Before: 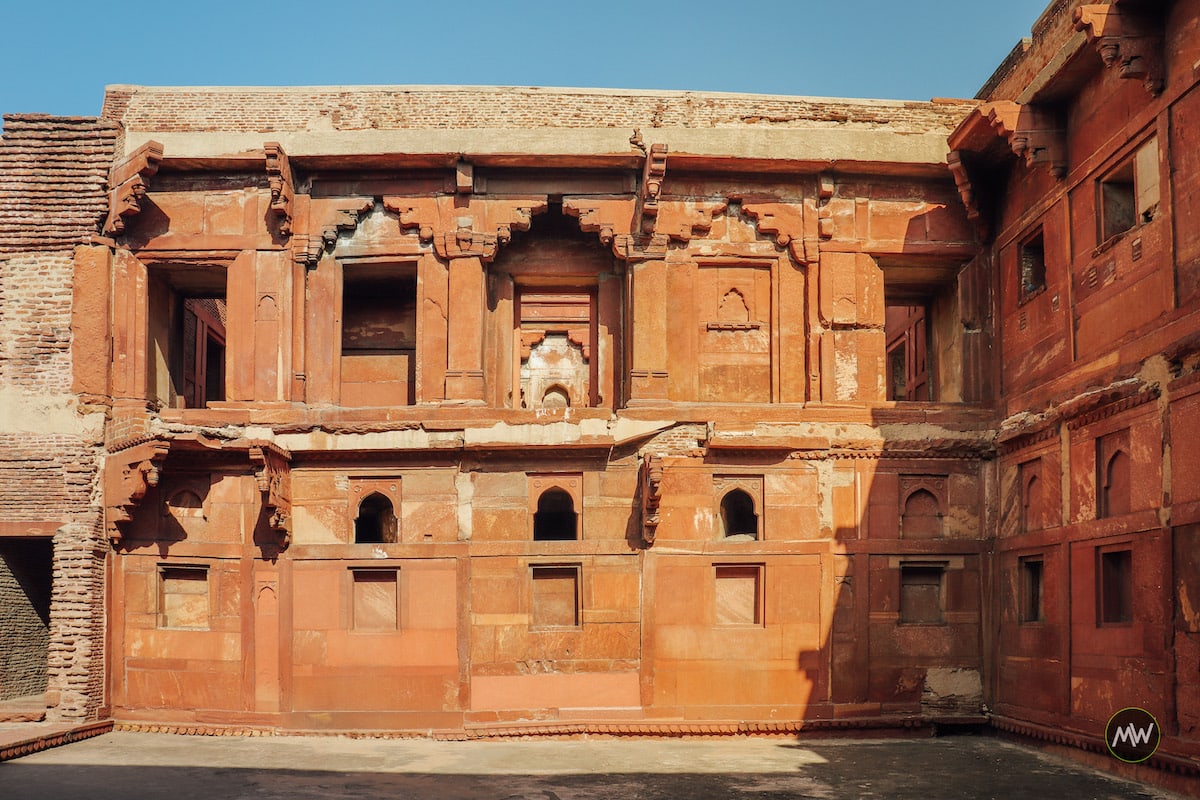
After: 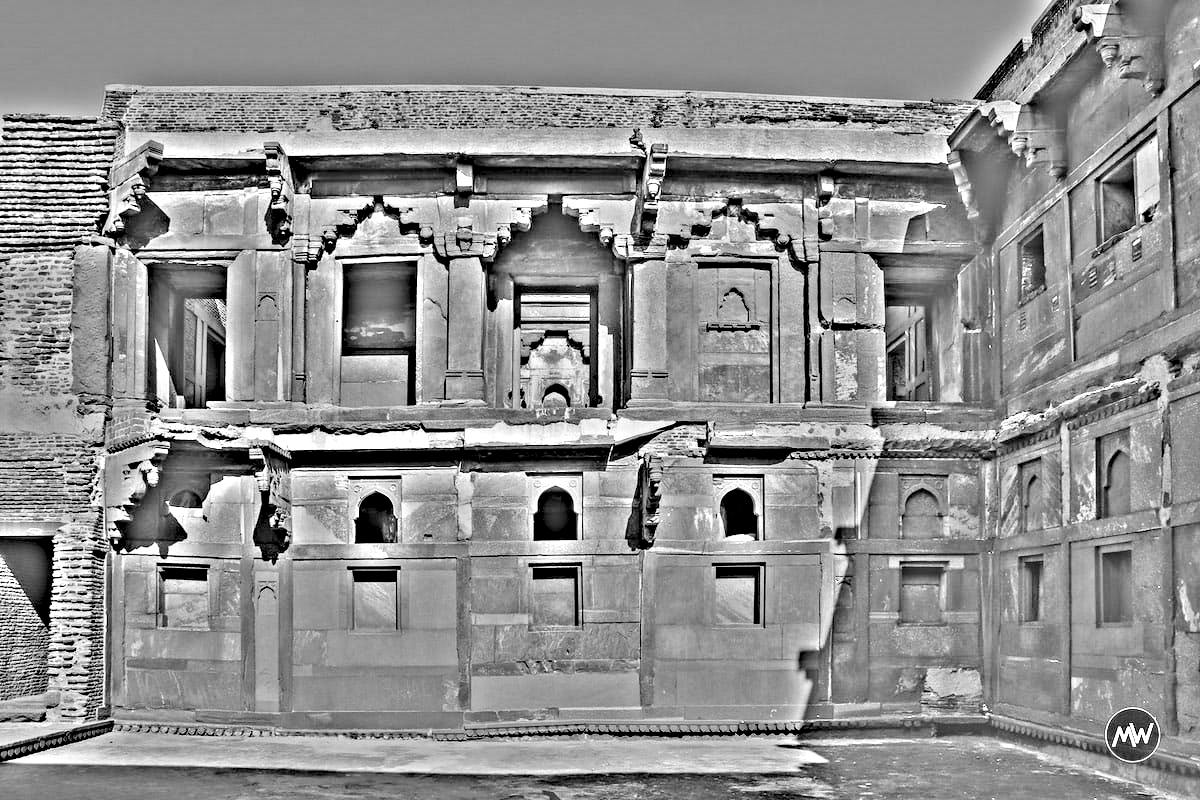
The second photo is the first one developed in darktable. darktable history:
contrast brightness saturation: contrast 0.07, brightness 0.18, saturation 0.4
highpass: on, module defaults
exposure: black level correction 0, exposure 0.6 EV, compensate exposure bias true, compensate highlight preservation false
